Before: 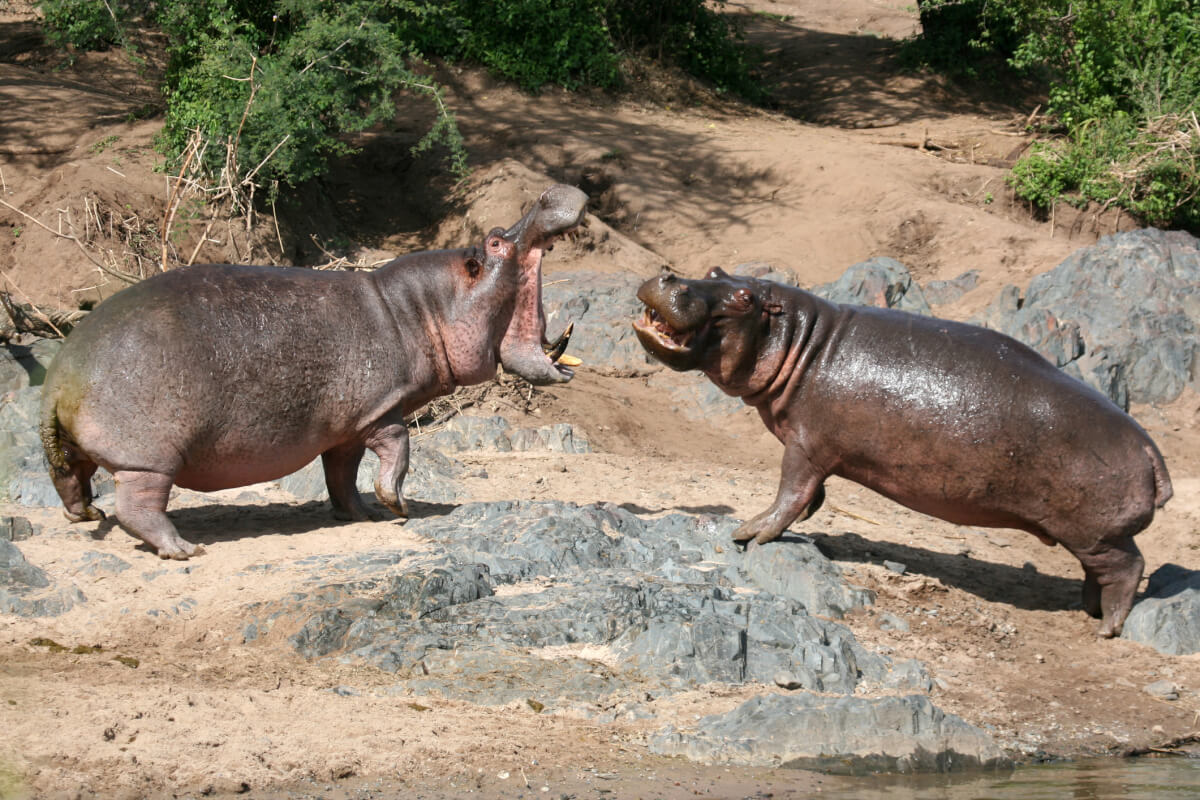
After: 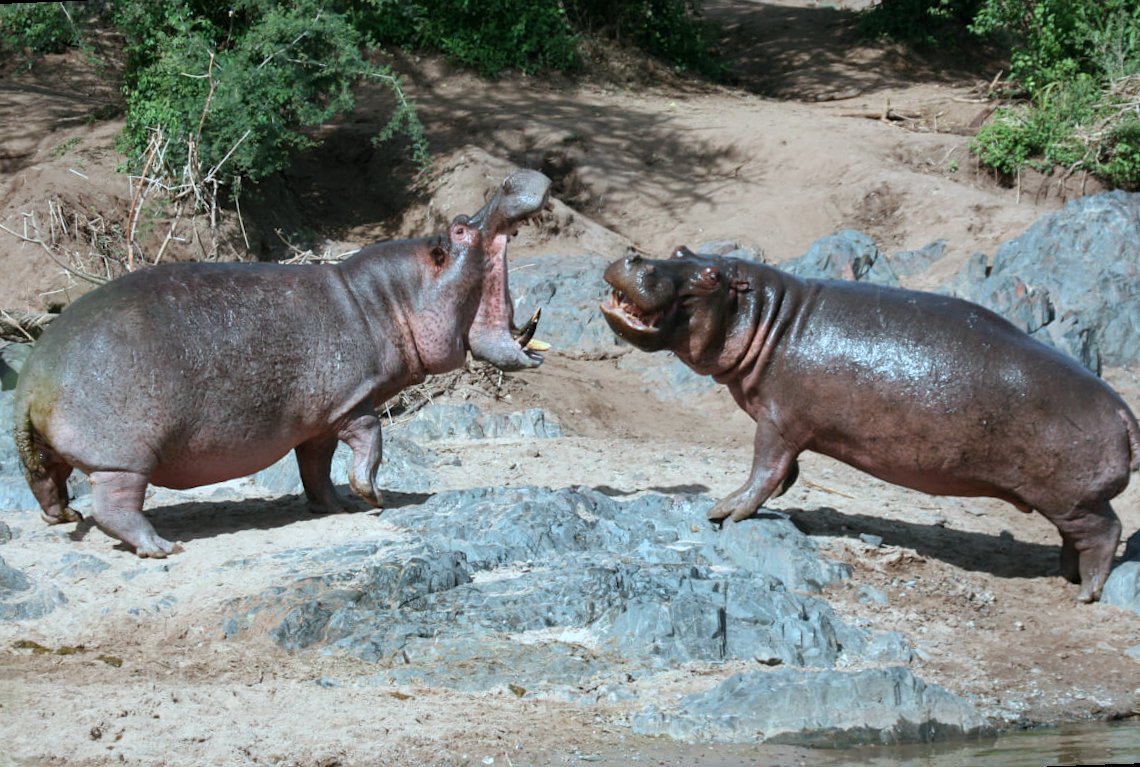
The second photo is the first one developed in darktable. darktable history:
color correction: highlights a* -10.69, highlights b* -19.19
rotate and perspective: rotation -2.12°, lens shift (vertical) 0.009, lens shift (horizontal) -0.008, automatic cropping original format, crop left 0.036, crop right 0.964, crop top 0.05, crop bottom 0.959
